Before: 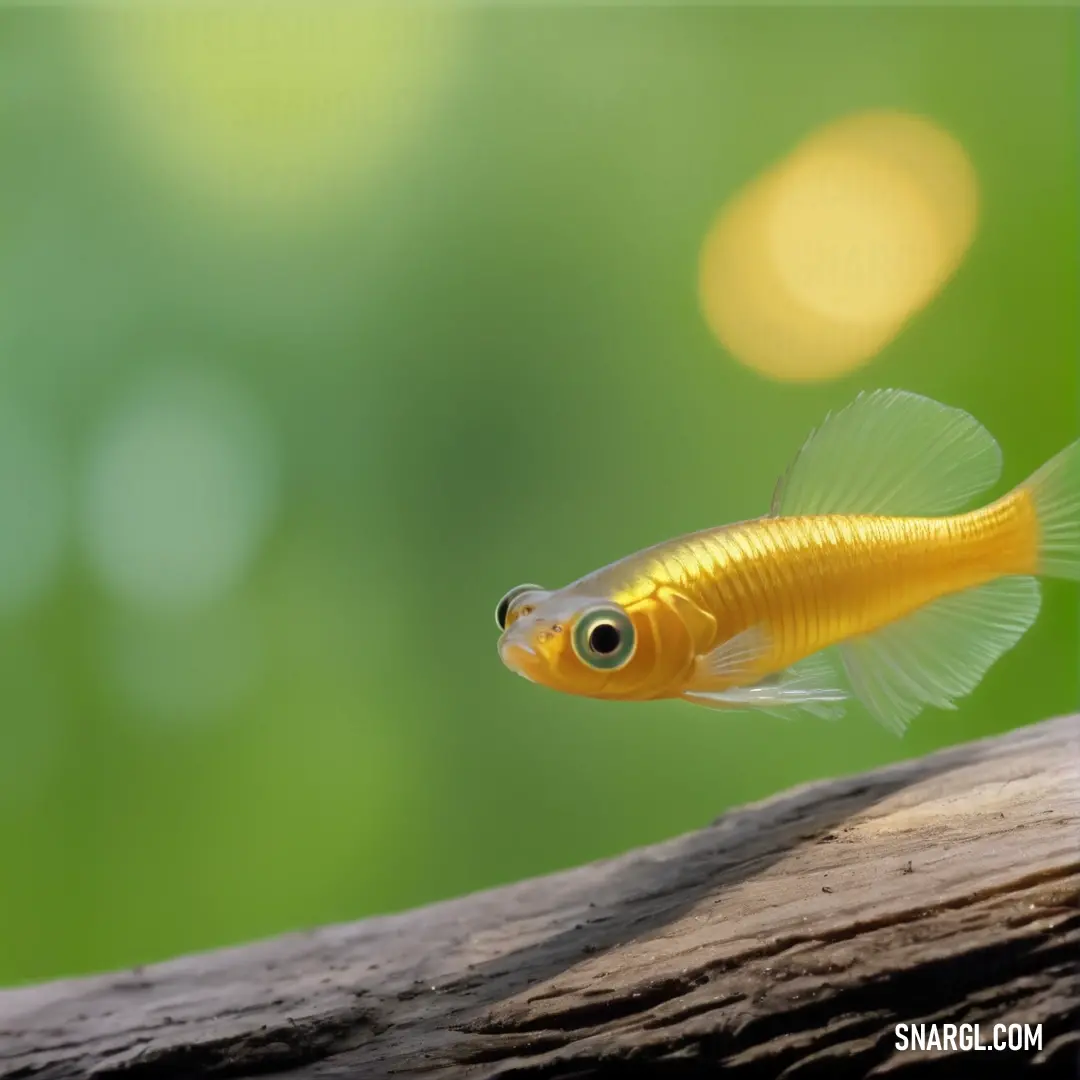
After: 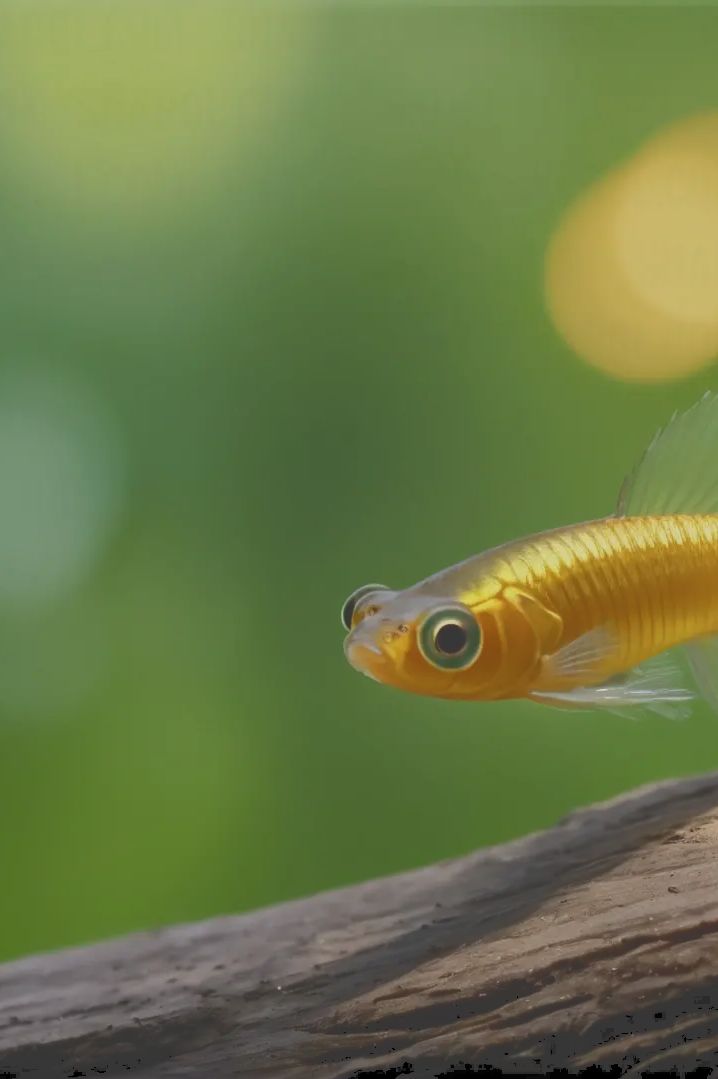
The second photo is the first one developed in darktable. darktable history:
tone curve: curves: ch0 [(0, 0) (0.003, 0.224) (0.011, 0.229) (0.025, 0.234) (0.044, 0.242) (0.069, 0.249) (0.1, 0.256) (0.136, 0.265) (0.177, 0.285) (0.224, 0.304) (0.277, 0.337) (0.335, 0.385) (0.399, 0.435) (0.468, 0.507) (0.543, 0.59) (0.623, 0.674) (0.709, 0.763) (0.801, 0.852) (0.898, 0.931) (1, 1)], color space Lab, independent channels, preserve colors none
exposure: black level correction 0, exposure -0.745 EV, compensate highlight preservation false
crop and rotate: left 14.326%, right 19.17%
